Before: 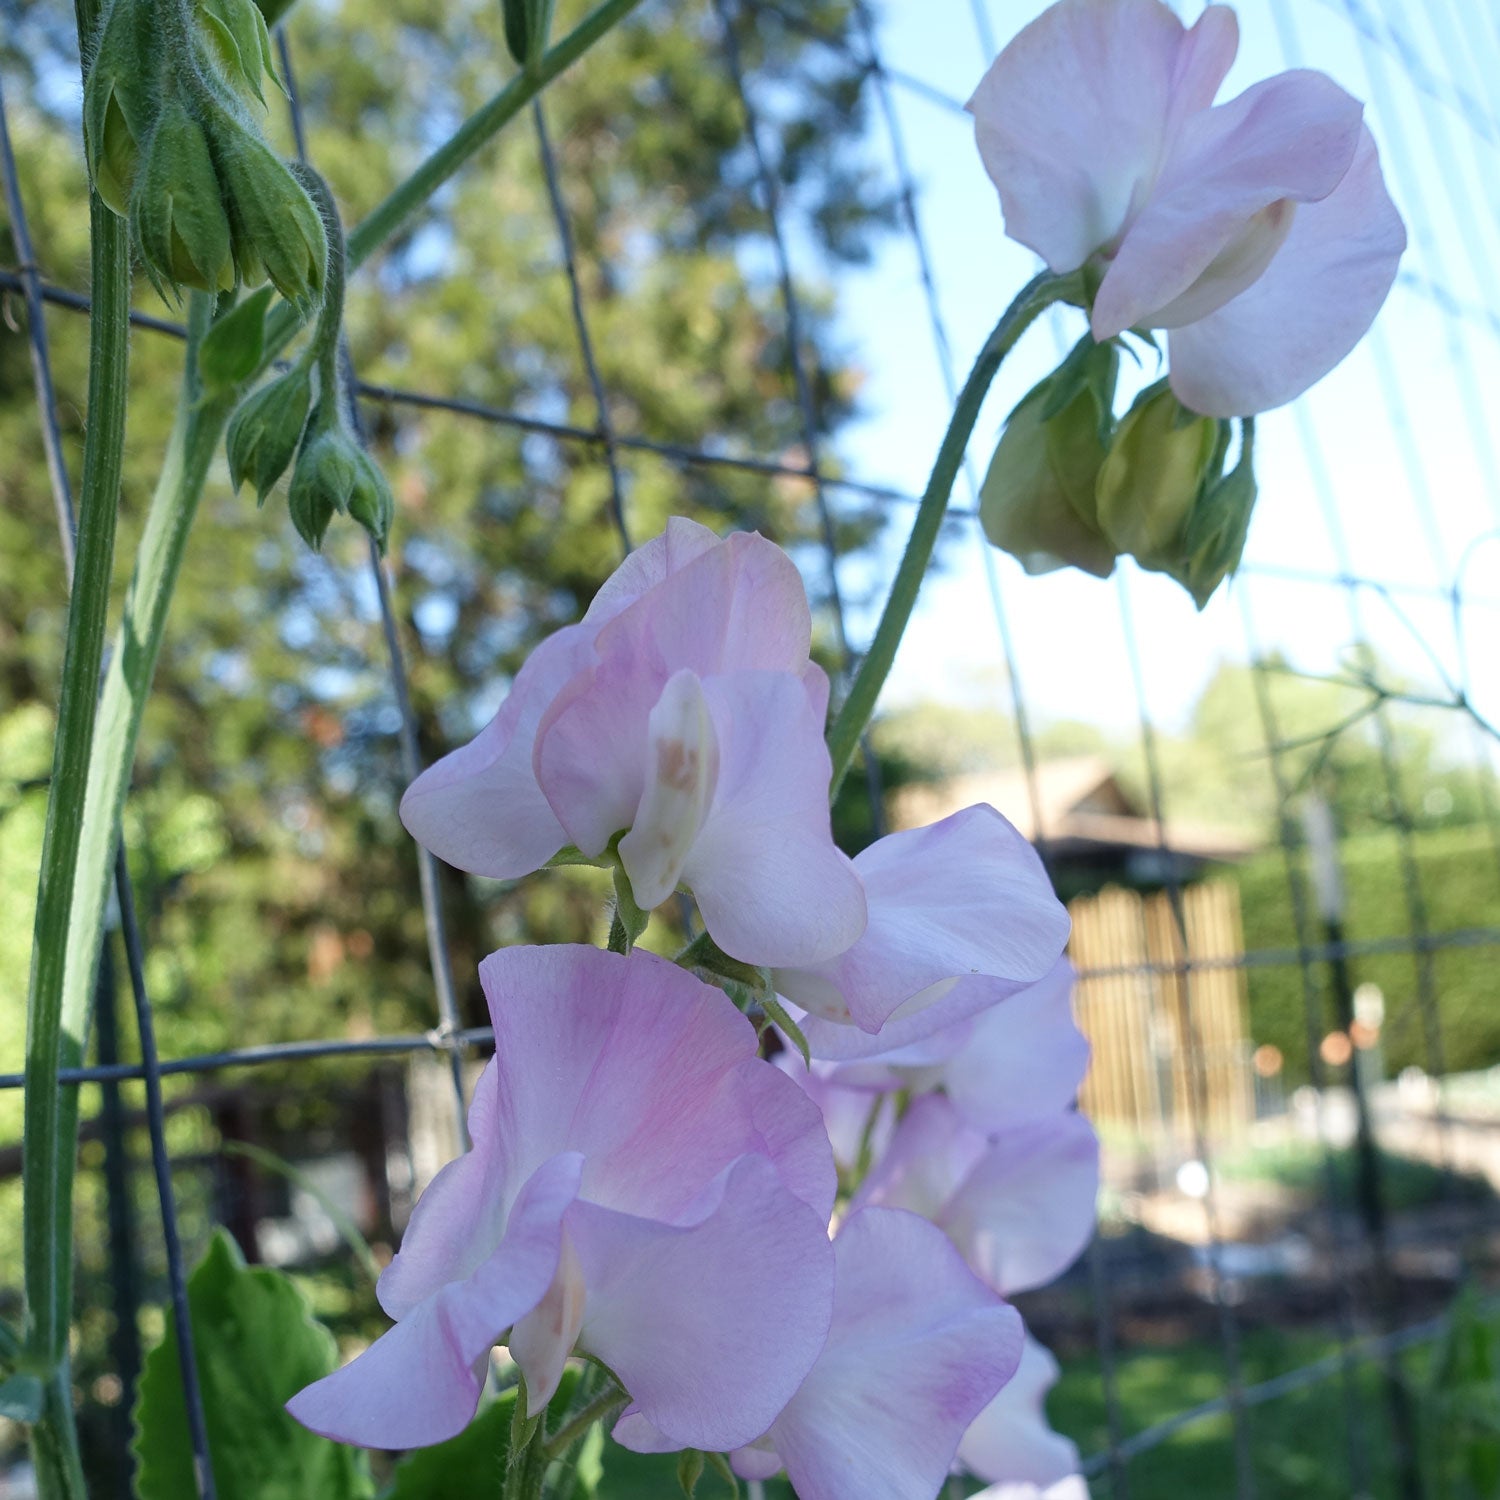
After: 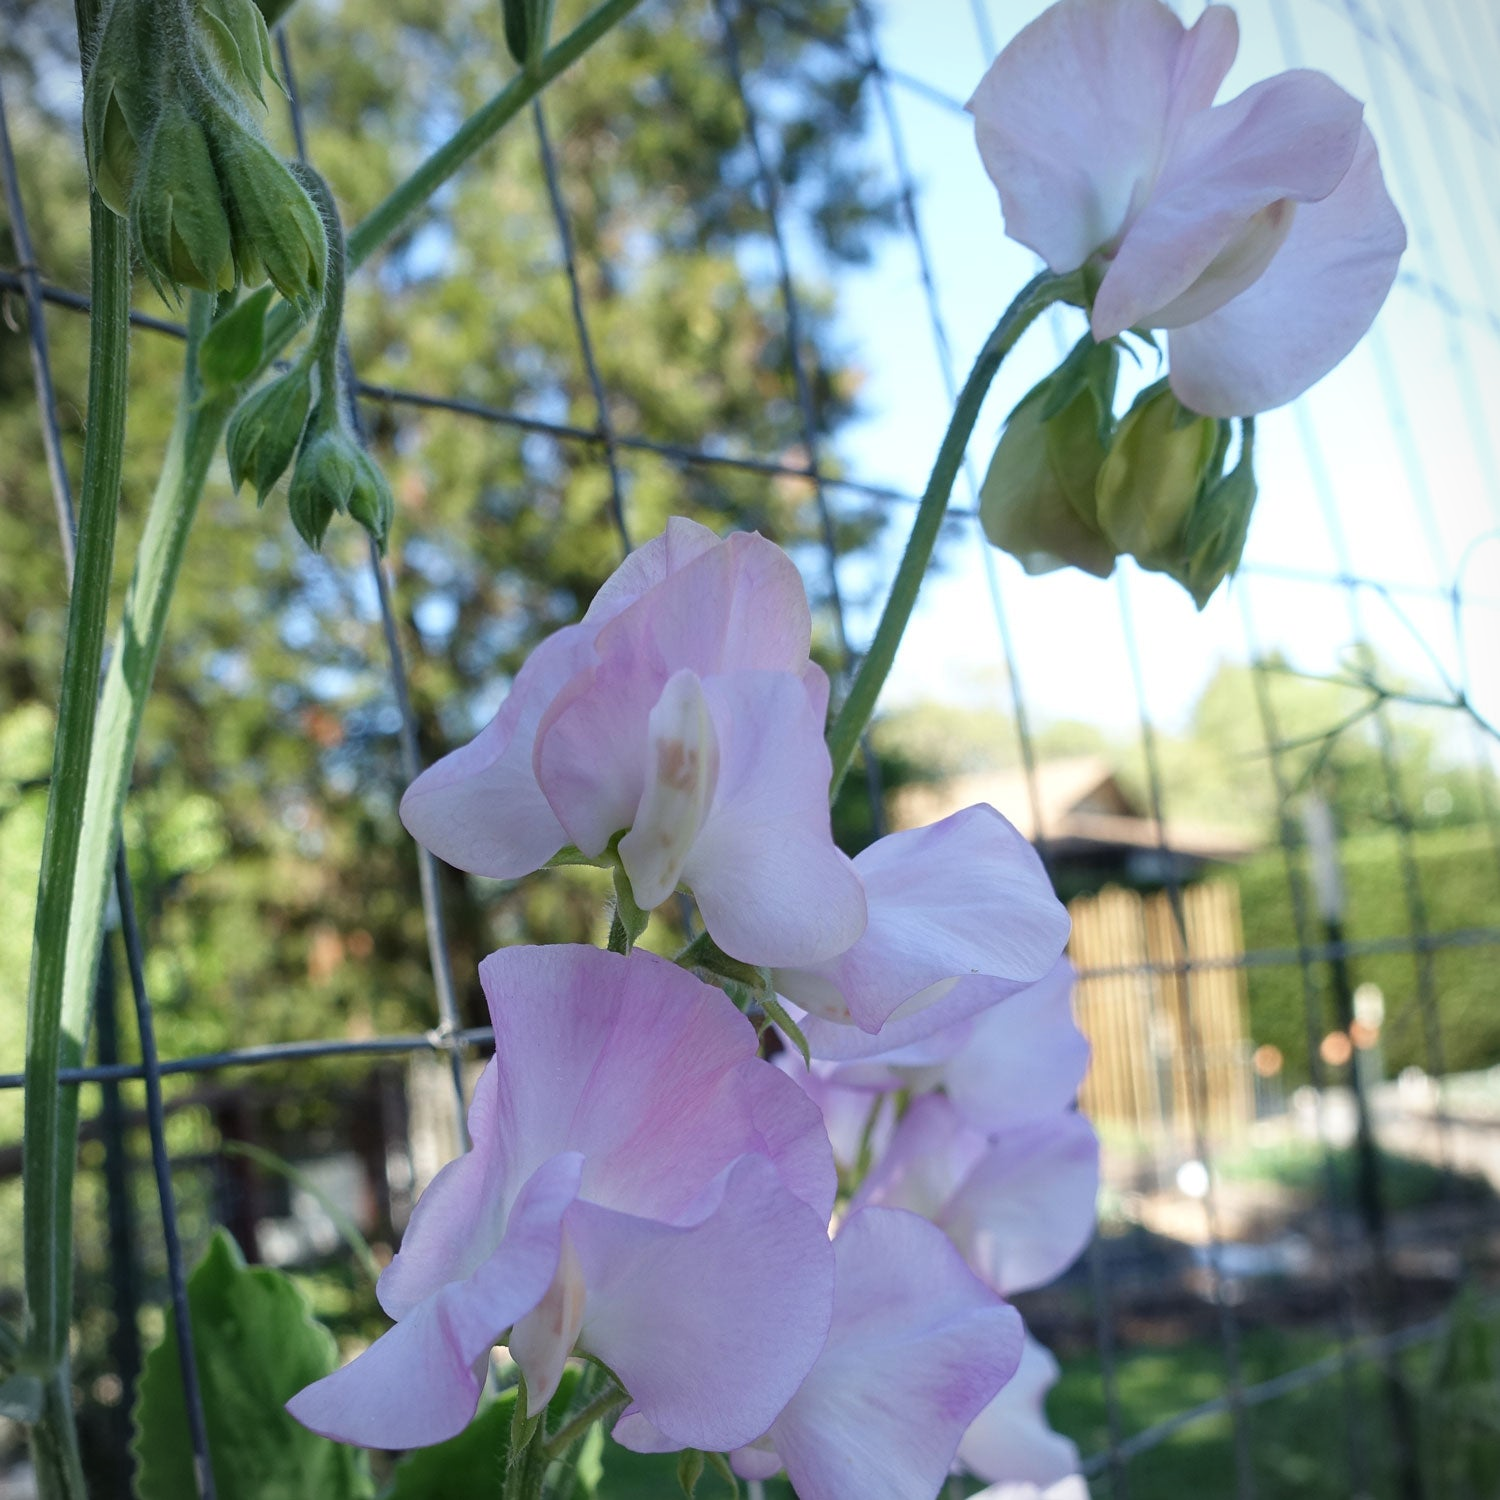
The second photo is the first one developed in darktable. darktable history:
levels: black 0.087%, gray 59.39%, white 99.91%
vignetting: fall-off start 92.14%, brightness -0.284
